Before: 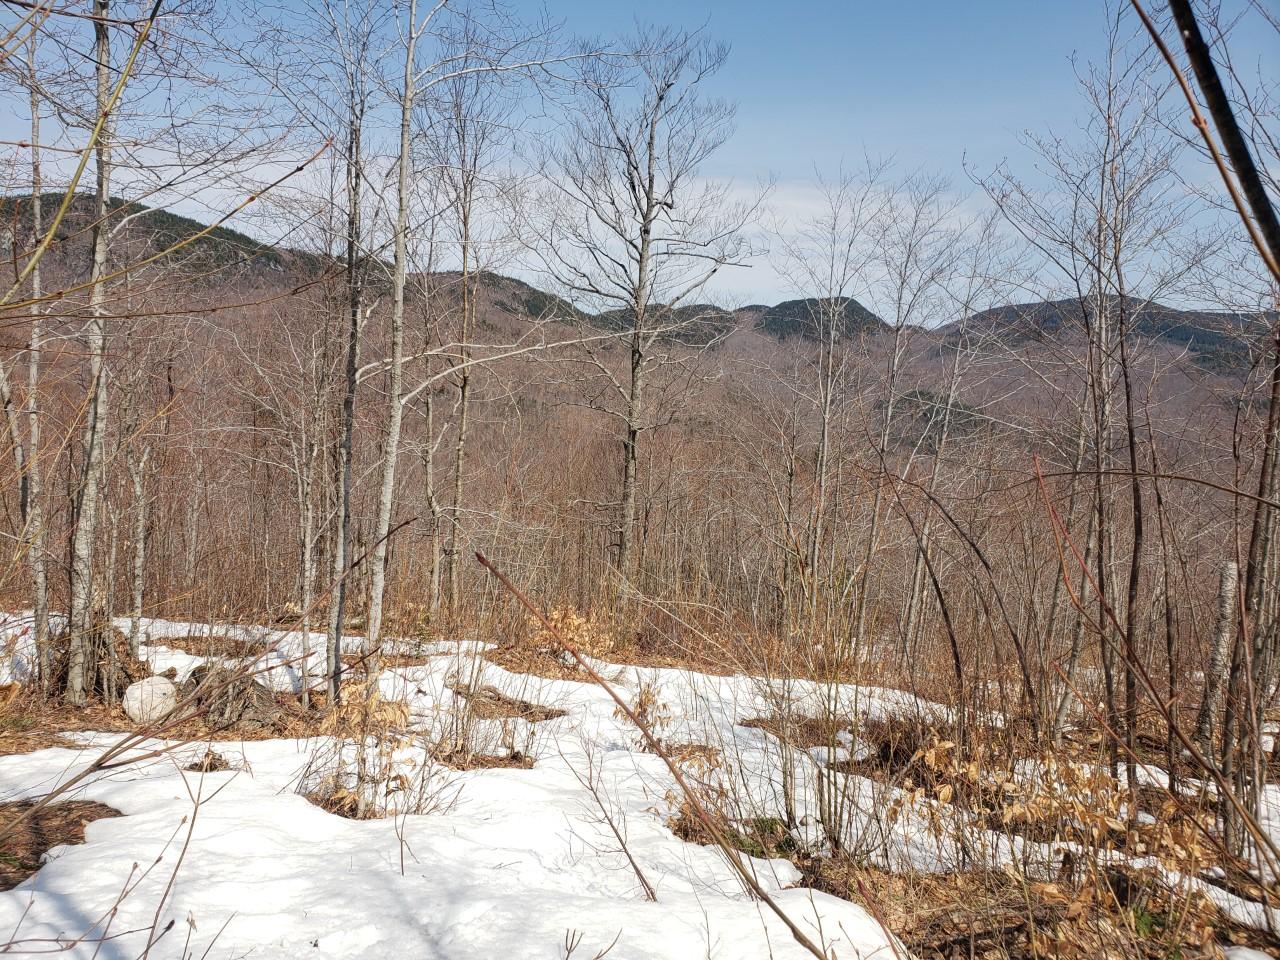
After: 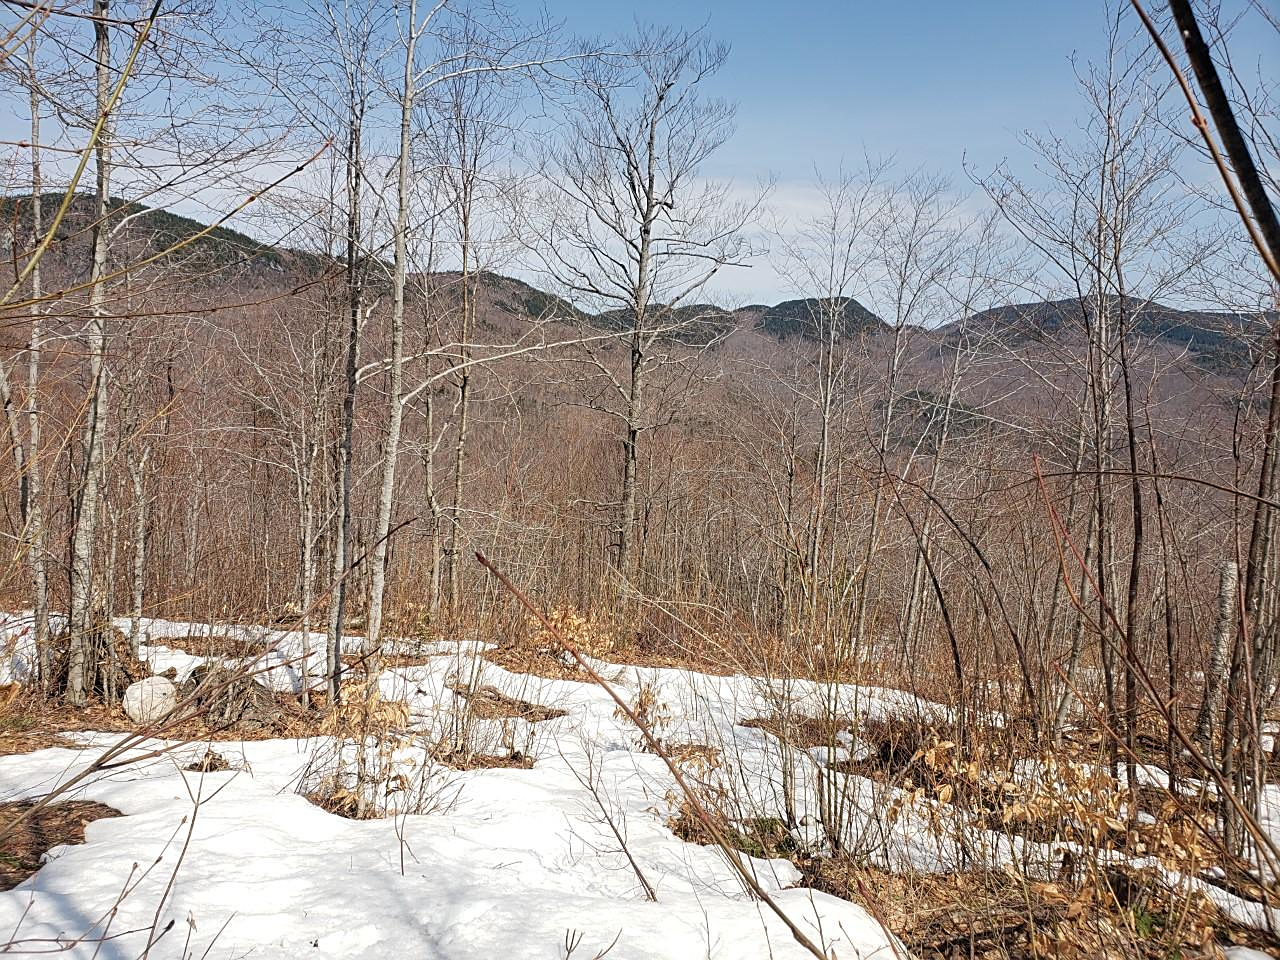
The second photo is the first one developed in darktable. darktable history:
sharpen: on, module defaults
levels: mode automatic, black 0.023%, white 99.97%, levels [0.062, 0.494, 0.925]
